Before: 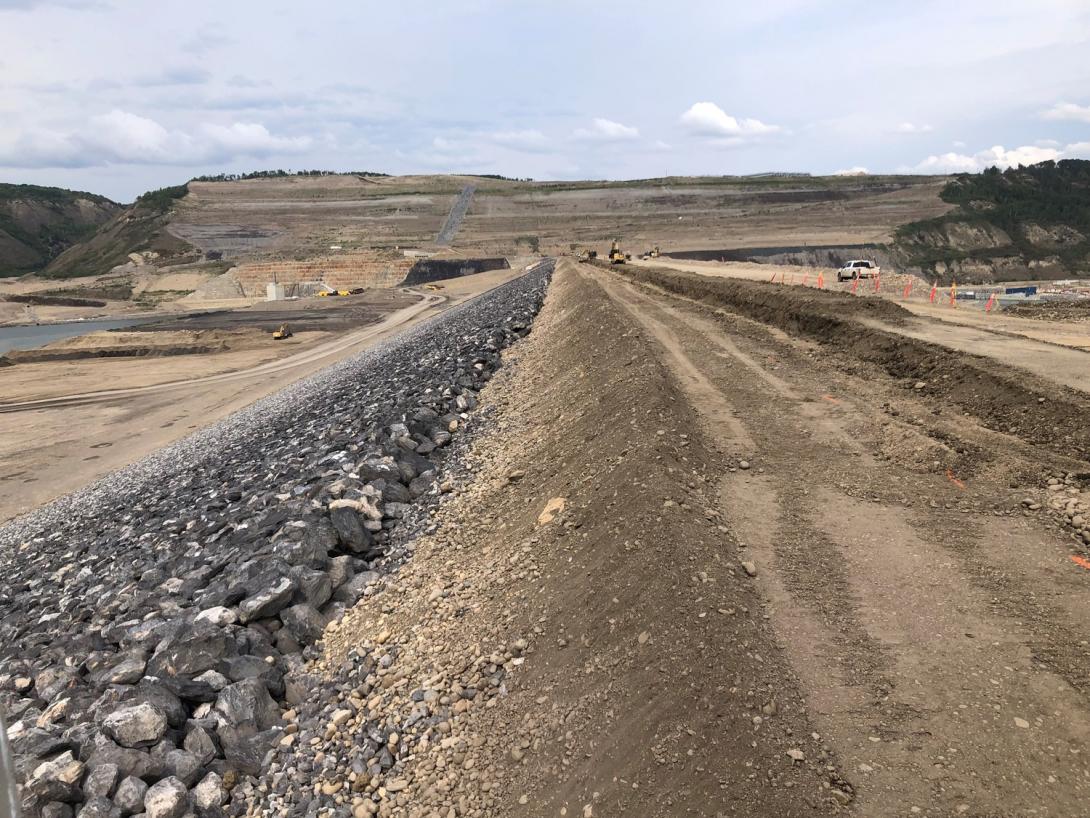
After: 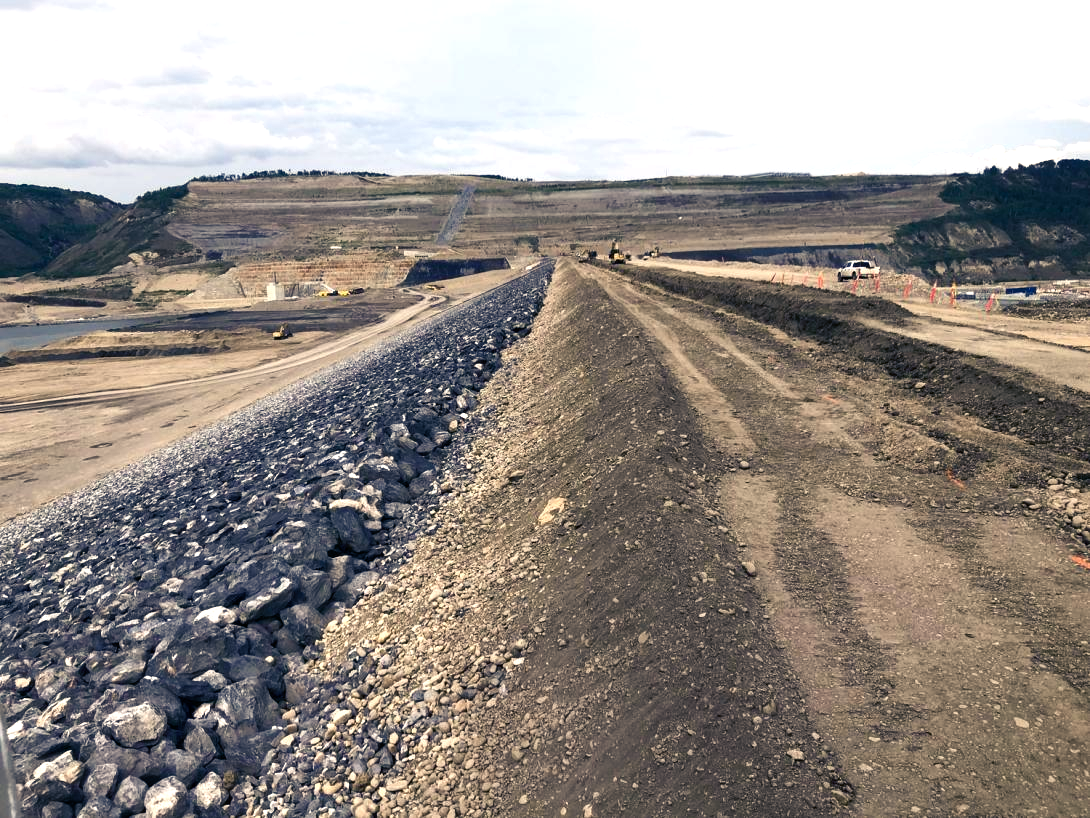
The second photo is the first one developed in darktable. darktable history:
color correction: highlights a* 0.002, highlights b* -0.536
color balance rgb: shadows lift › luminance -41.033%, shadows lift › chroma 14.448%, shadows lift › hue 260.48°, highlights gain › chroma 2.987%, highlights gain › hue 76.97°, perceptual saturation grading › global saturation 20%, perceptual saturation grading › highlights -49.64%, perceptual saturation grading › shadows 23.957%, perceptual brilliance grading › global brilliance 15.268%, perceptual brilliance grading › shadows -34.706%, global vibrance 20%
